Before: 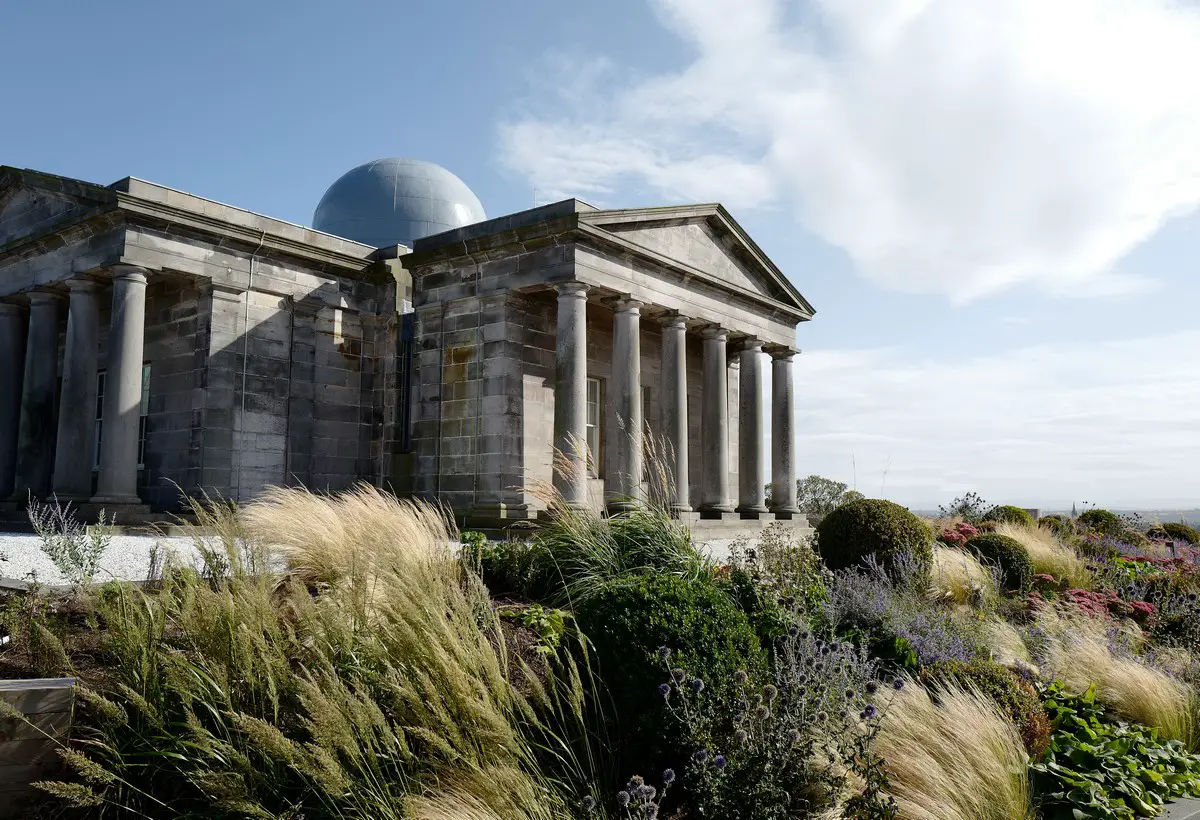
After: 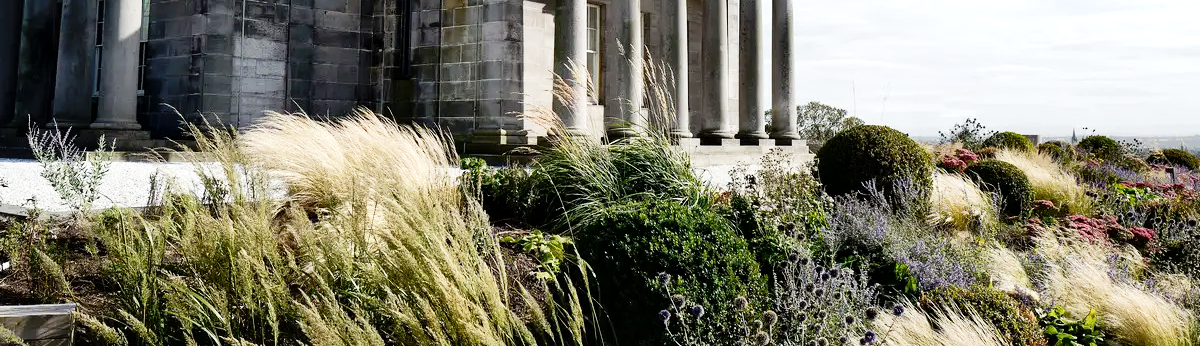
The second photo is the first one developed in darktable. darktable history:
tone curve: curves: ch0 [(0, 0.005) (0.103, 0.097) (0.18, 0.22) (0.4, 0.485) (0.5, 0.612) (0.668, 0.787) (0.823, 0.894) (1, 0.971)]; ch1 [(0, 0) (0.172, 0.123) (0.324, 0.253) (0.396, 0.388) (0.478, 0.461) (0.499, 0.498) (0.522, 0.528) (0.609, 0.686) (0.704, 0.818) (1, 1)]; ch2 [(0, 0) (0.411, 0.424) (0.496, 0.501) (0.515, 0.514) (0.555, 0.585) (0.641, 0.69) (1, 1)], preserve colors none
tone equalizer: -8 EV -0.448 EV, -7 EV -0.391 EV, -6 EV -0.31 EV, -5 EV -0.191 EV, -3 EV 0.193 EV, -2 EV 0.358 EV, -1 EV 0.408 EV, +0 EV 0.391 EV, edges refinement/feathering 500, mask exposure compensation -1.57 EV, preserve details no
shadows and highlights: soften with gaussian
crop: top 45.657%, bottom 12.119%
local contrast: mode bilateral grid, contrast 20, coarseness 49, detail 130%, midtone range 0.2
